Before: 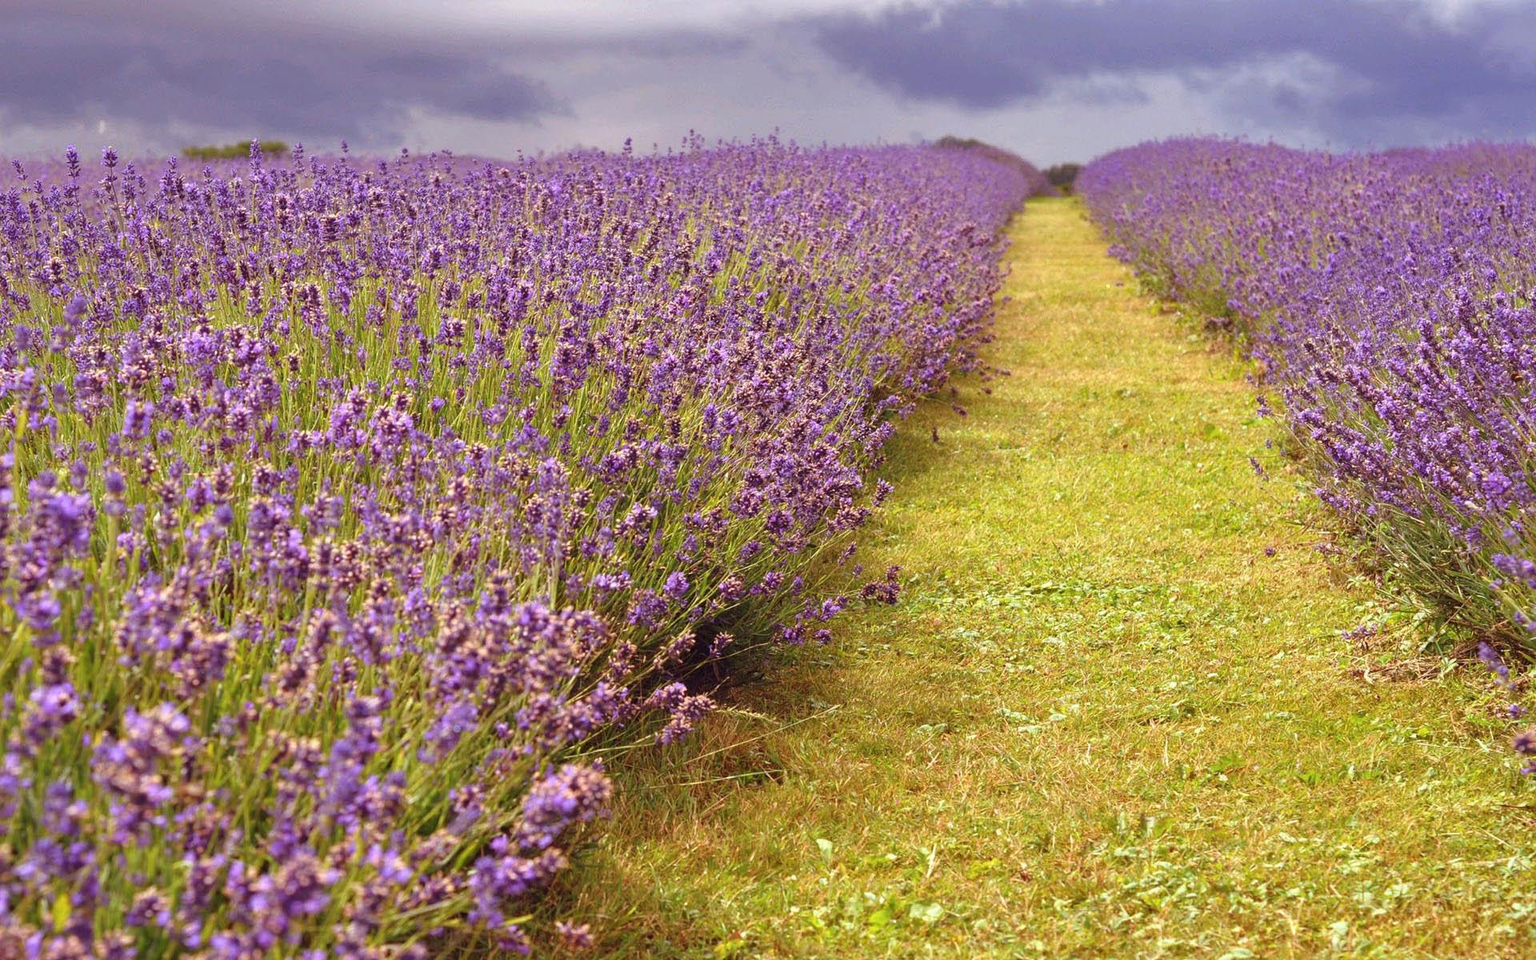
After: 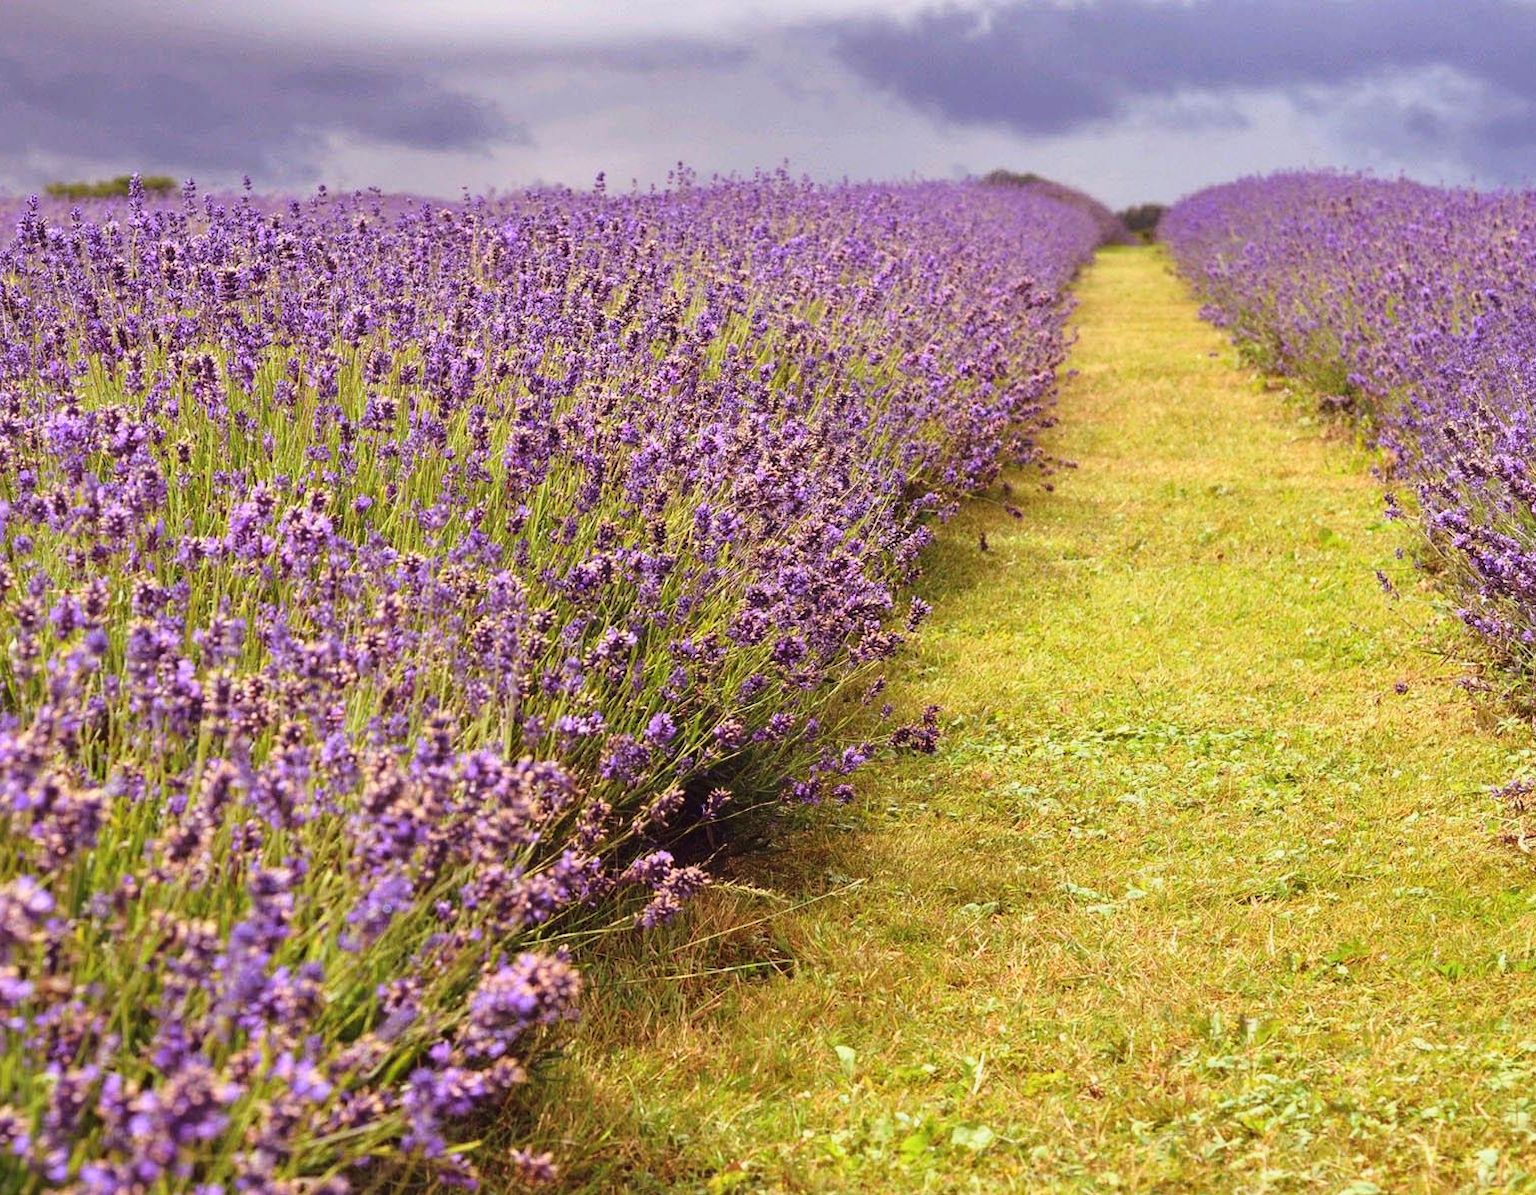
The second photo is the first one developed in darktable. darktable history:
crop and rotate: left 9.562%, right 10.19%
tone curve: curves: ch0 [(0, 0.011) (0.139, 0.106) (0.295, 0.271) (0.499, 0.523) (0.739, 0.782) (0.857, 0.879) (1, 0.967)]; ch1 [(0, 0) (0.272, 0.249) (0.39, 0.379) (0.469, 0.456) (0.495, 0.497) (0.524, 0.53) (0.588, 0.62) (0.725, 0.779) (1, 1)]; ch2 [(0, 0) (0.125, 0.089) (0.35, 0.317) (0.437, 0.42) (0.502, 0.499) (0.533, 0.553) (0.599, 0.638) (1, 1)], color space Lab, linked channels, preserve colors none
